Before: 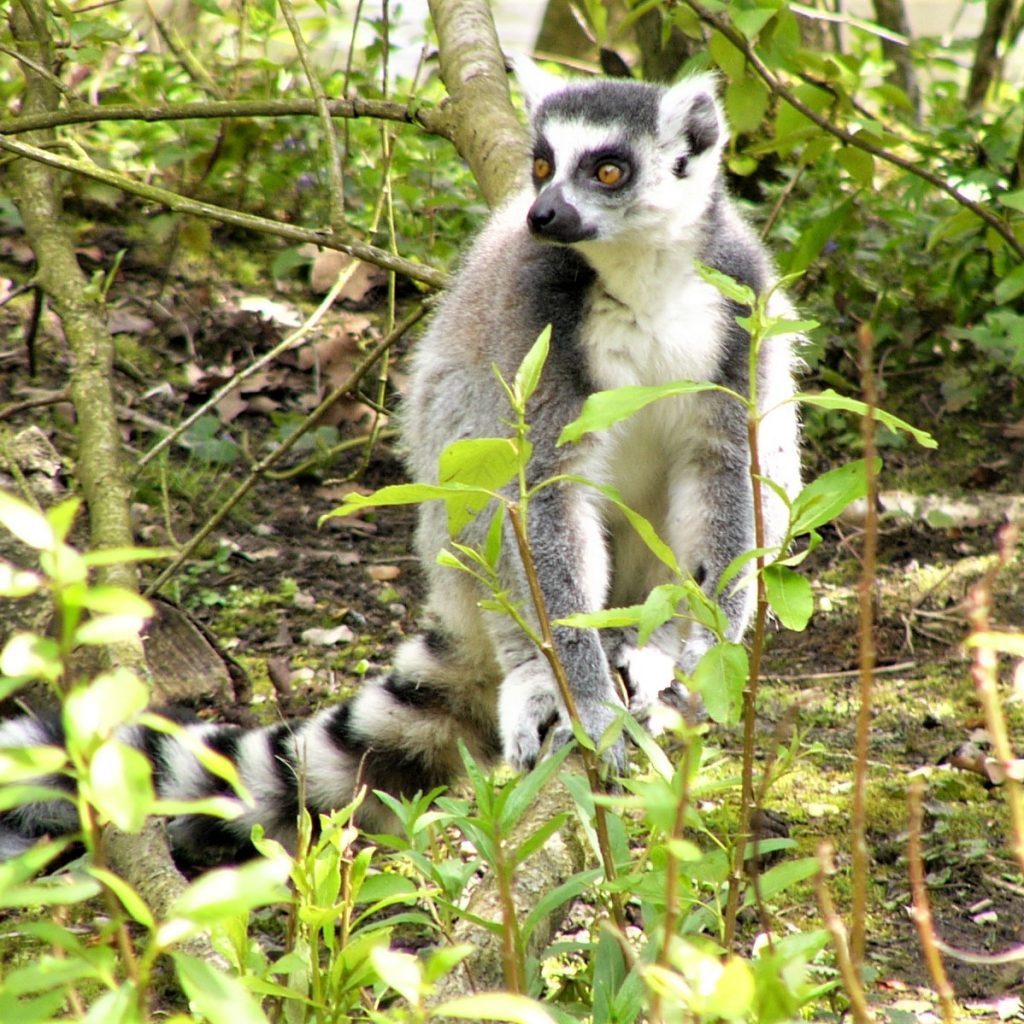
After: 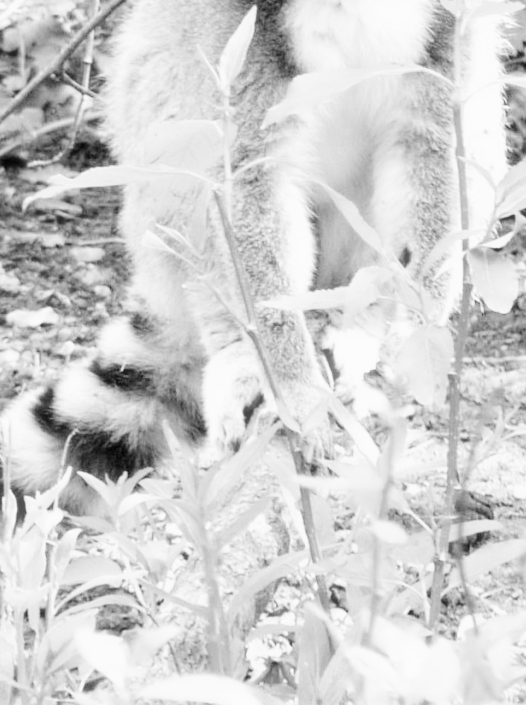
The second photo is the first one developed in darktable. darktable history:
exposure: exposure 1.998 EV, compensate exposure bias true, compensate highlight preservation false
crop and rotate: left 28.817%, top 31.077%, right 19.804%
filmic rgb: black relative exposure -7.33 EV, white relative exposure 5.1 EV, hardness 3.2
color zones: curves: ch1 [(0, -0.014) (0.143, -0.013) (0.286, -0.013) (0.429, -0.016) (0.571, -0.019) (0.714, -0.015) (0.857, 0.002) (1, -0.014)]
haze removal: strength -0.085, distance 0.362, compatibility mode true
